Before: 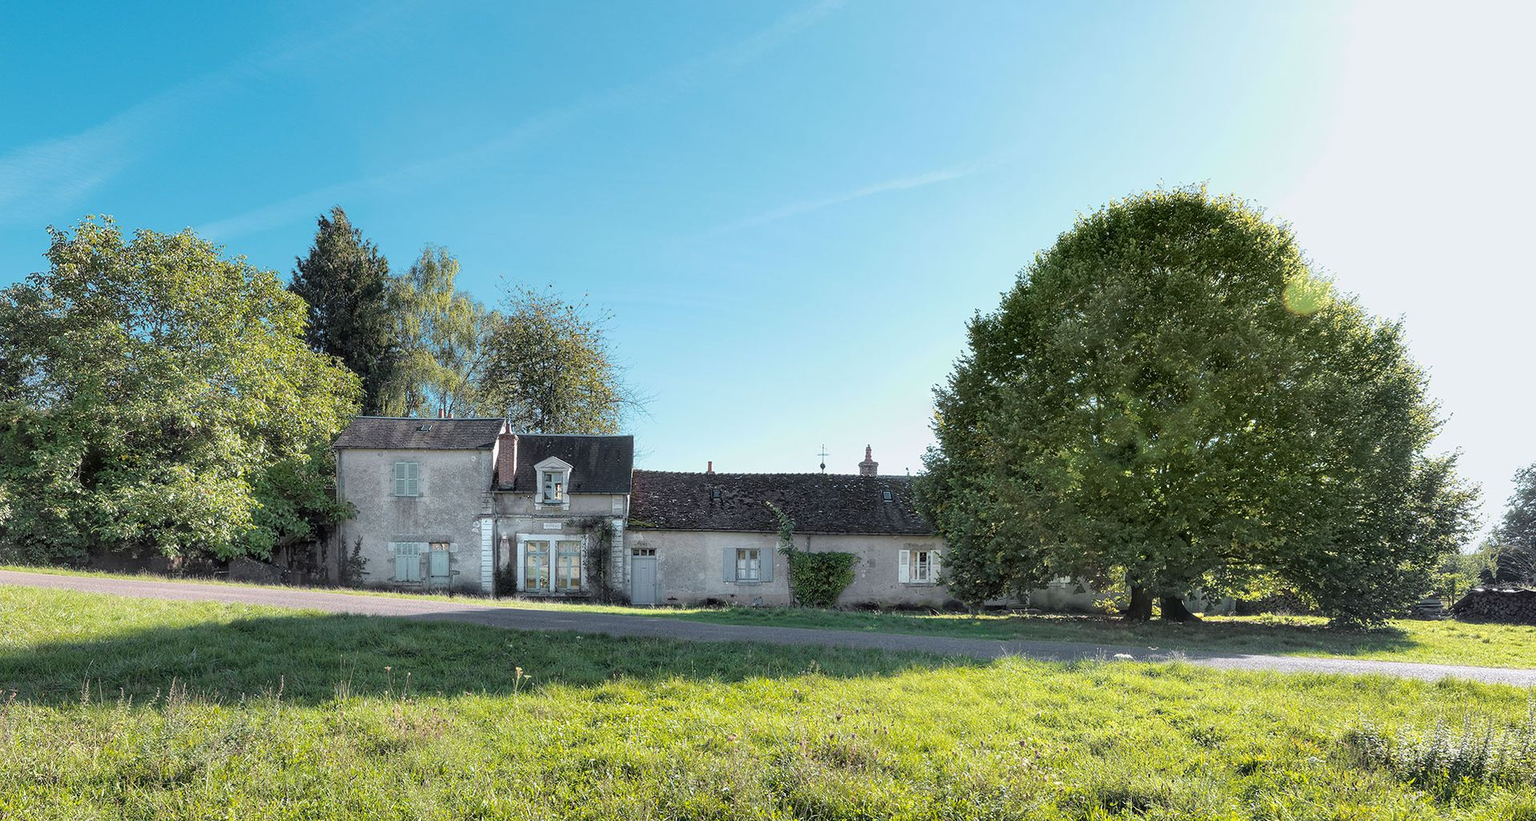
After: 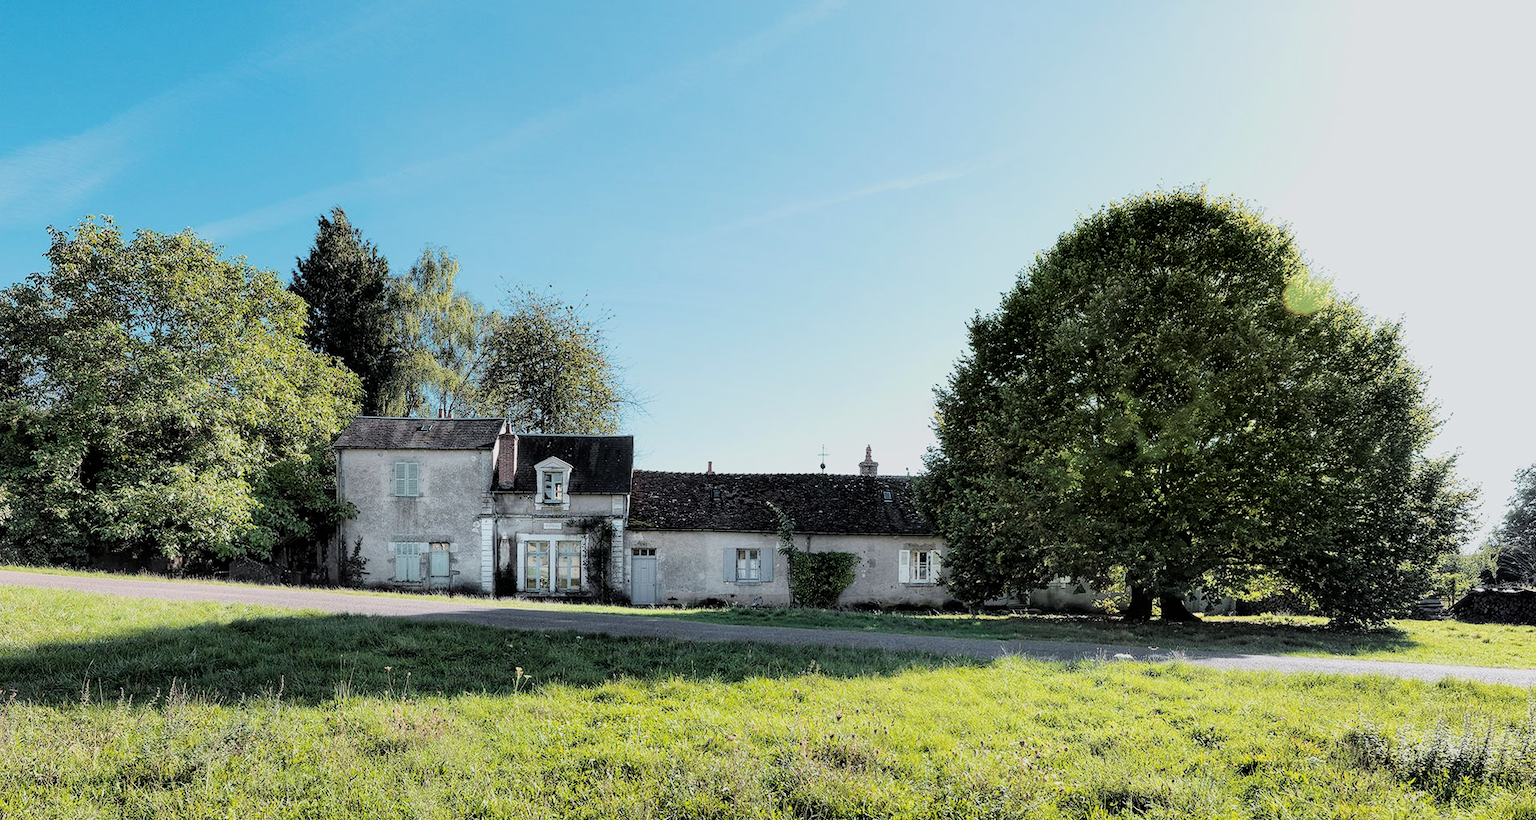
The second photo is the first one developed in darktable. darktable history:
filmic rgb: black relative exposure -5.06 EV, white relative exposure 3.97 EV, hardness 2.9, contrast 1.398, highlights saturation mix -28.88%
